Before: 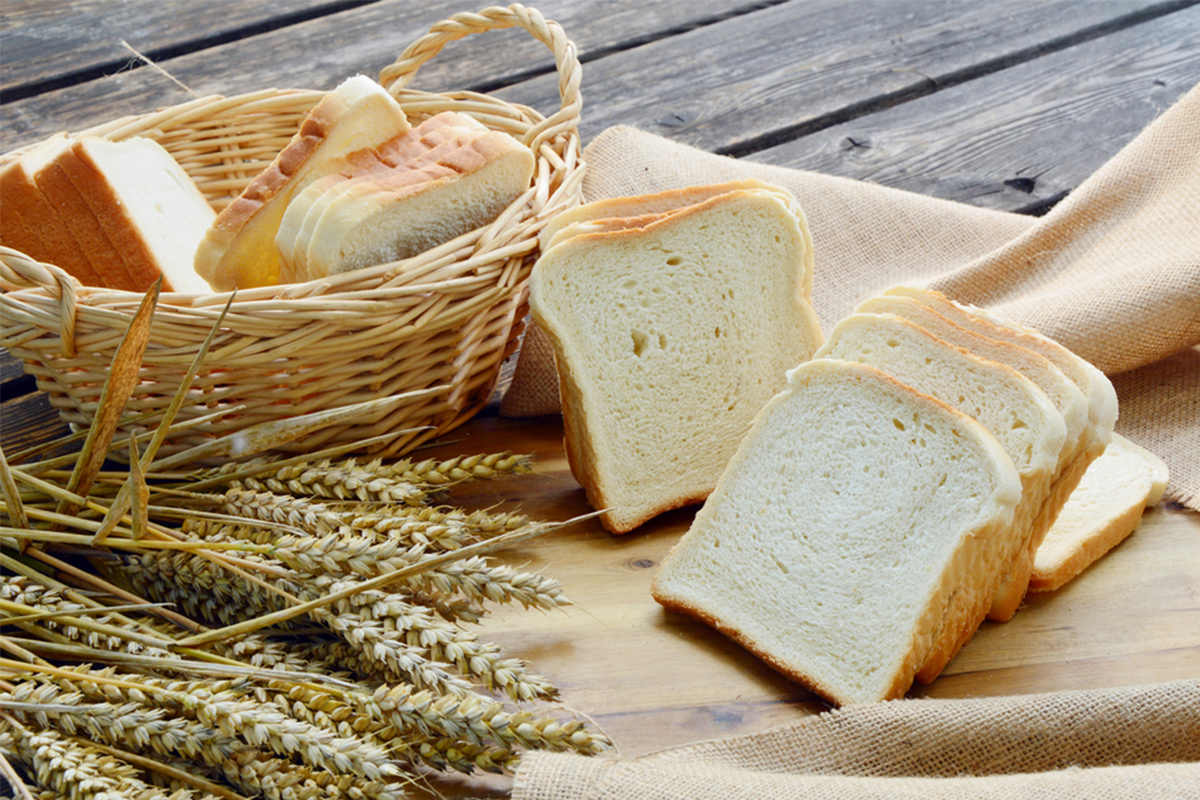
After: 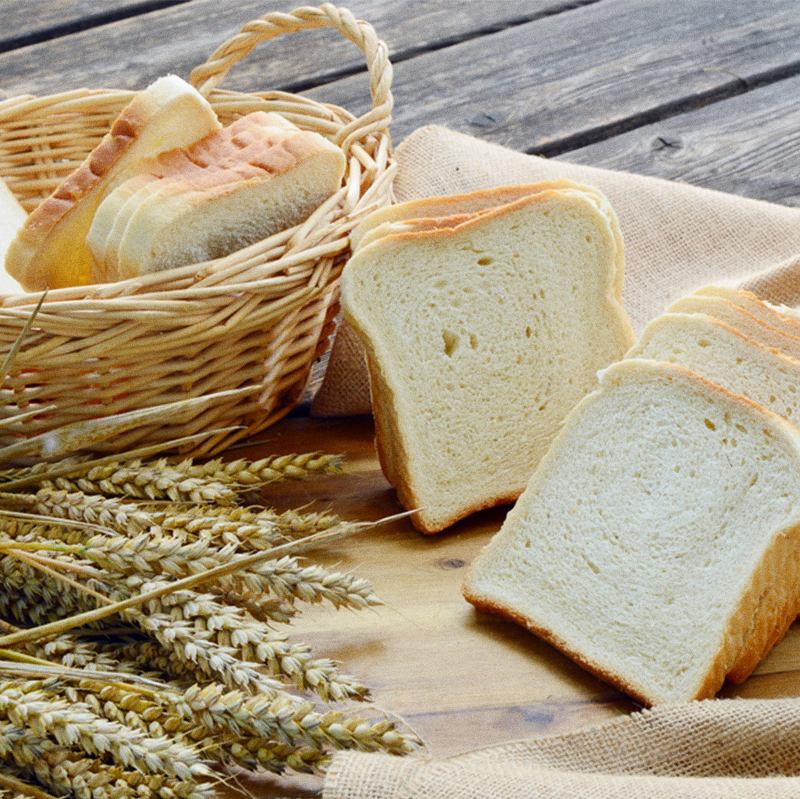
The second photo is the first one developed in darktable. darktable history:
crop and rotate: left 15.754%, right 17.579%
grain: on, module defaults
